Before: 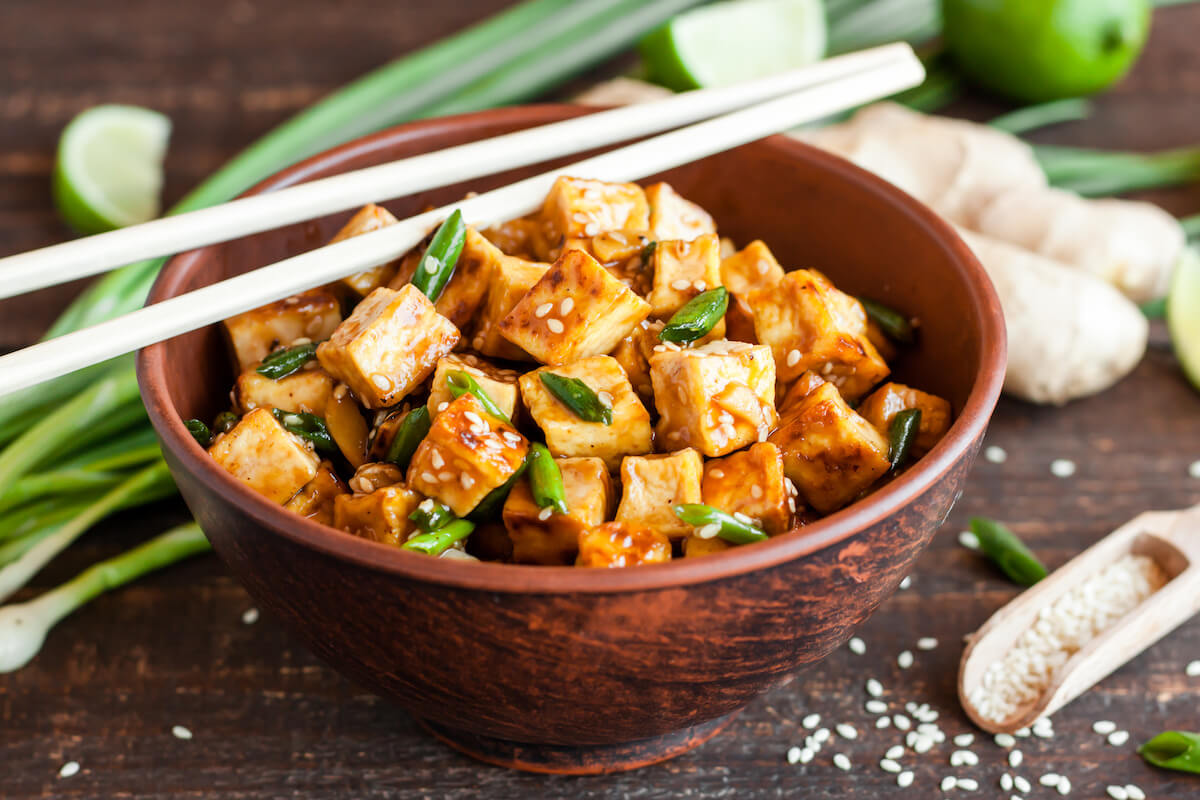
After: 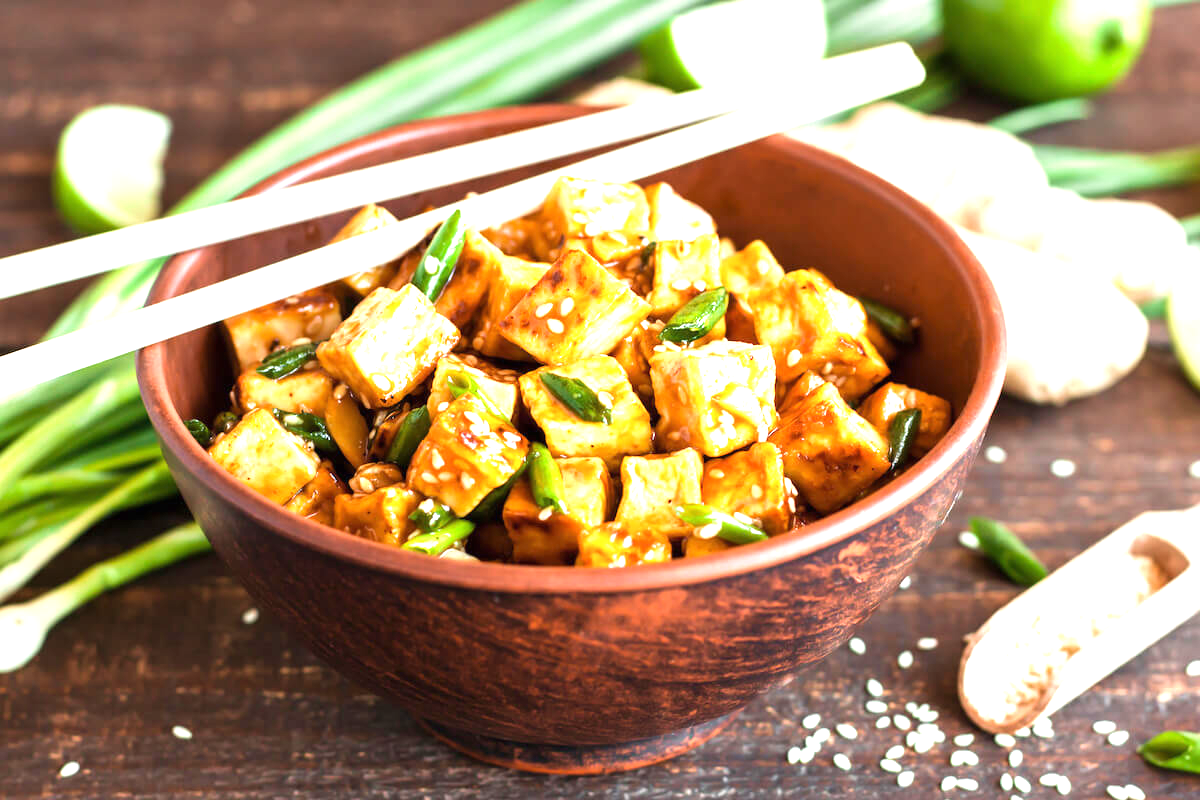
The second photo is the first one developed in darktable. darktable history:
tone equalizer: on, module defaults
exposure: black level correction 0, exposure 1.1 EV, compensate highlight preservation false
velvia: on, module defaults
